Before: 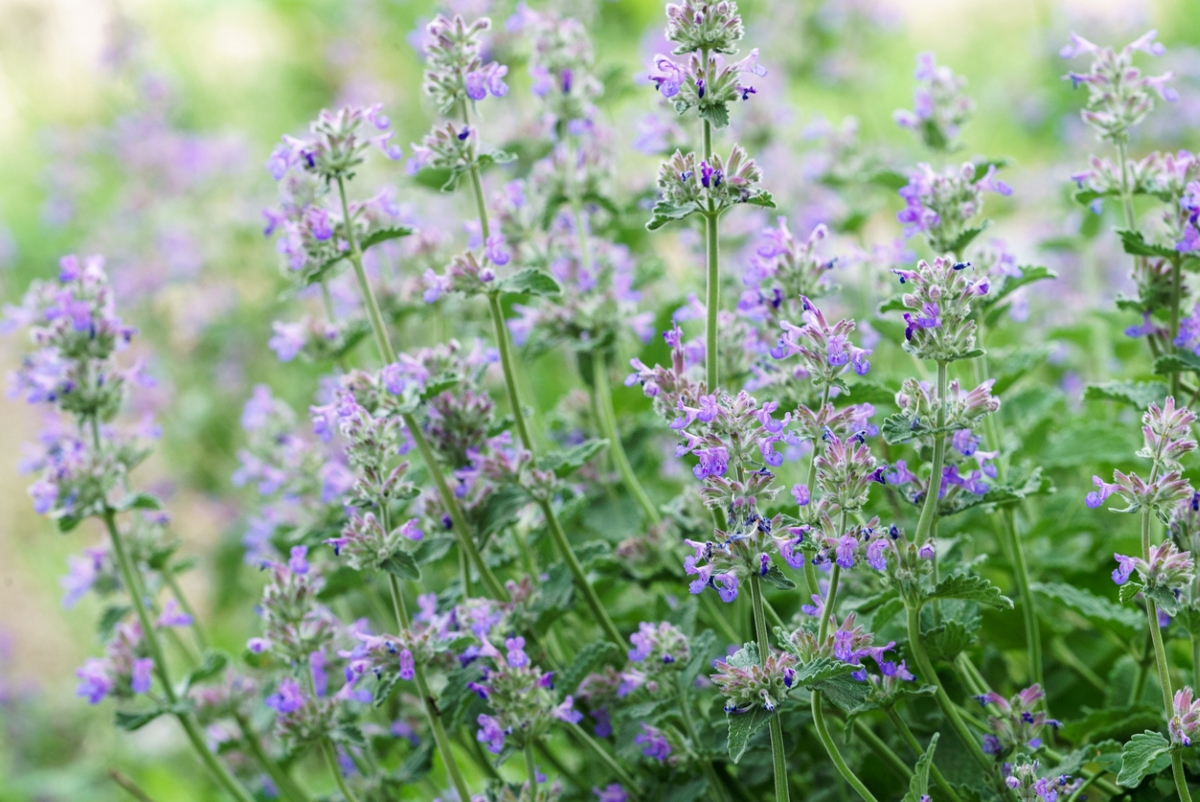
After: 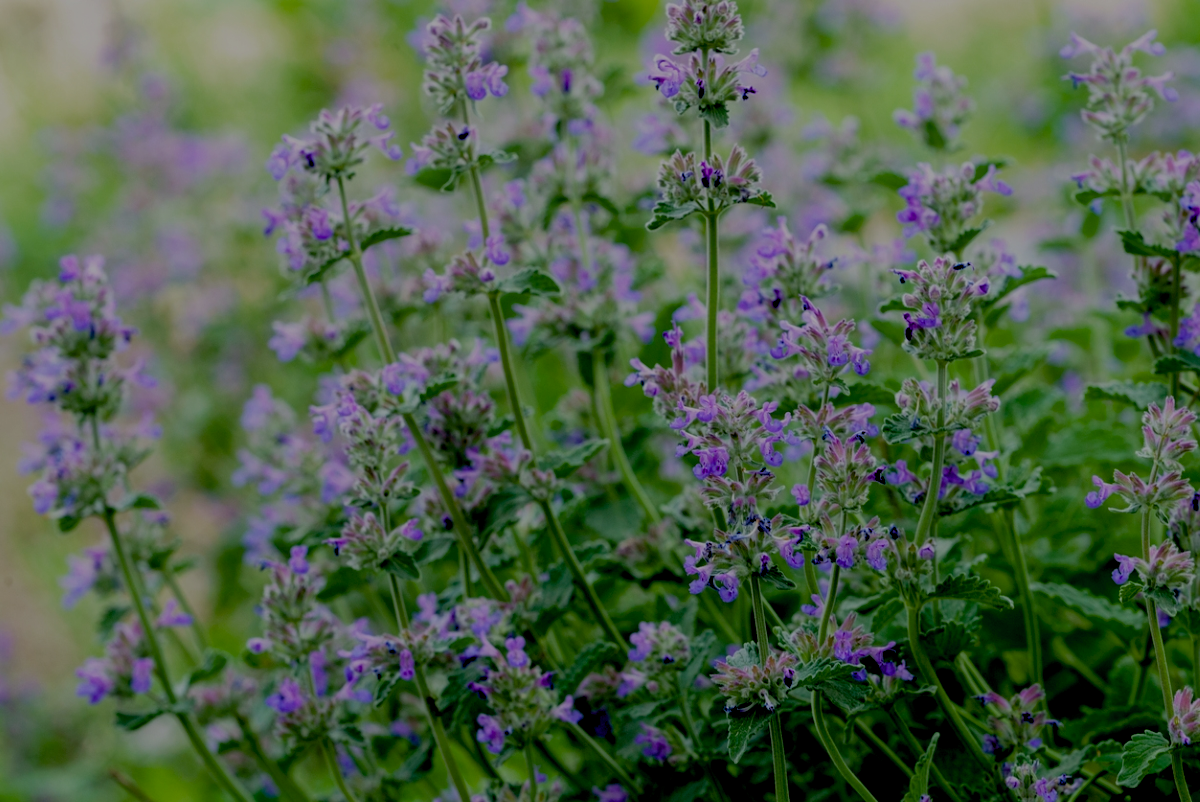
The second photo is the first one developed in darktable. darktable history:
exposure: exposure -1.412 EV, compensate highlight preservation false
shadows and highlights: shadows 25.51, highlights -26.57
color balance rgb: global offset › luminance -1.429%, perceptual saturation grading › global saturation 25.358%
